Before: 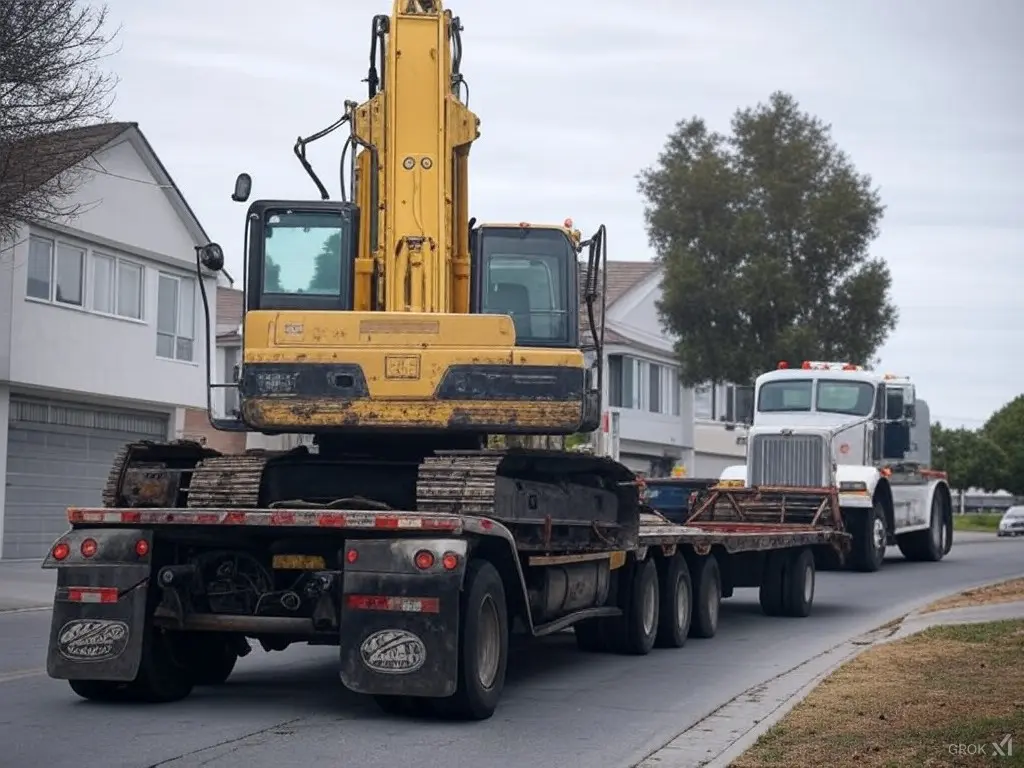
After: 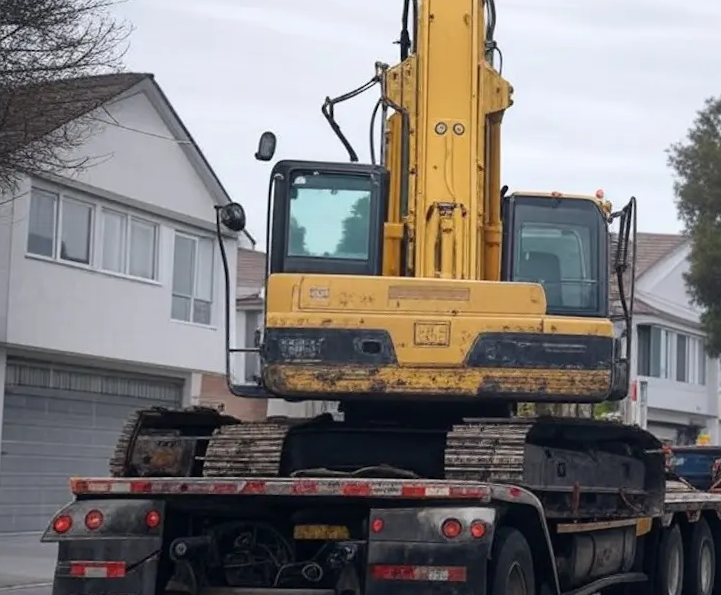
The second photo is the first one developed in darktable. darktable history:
rotate and perspective: rotation 0.679°, lens shift (horizontal) 0.136, crop left 0.009, crop right 0.991, crop top 0.078, crop bottom 0.95
crop: right 28.885%, bottom 16.626%
